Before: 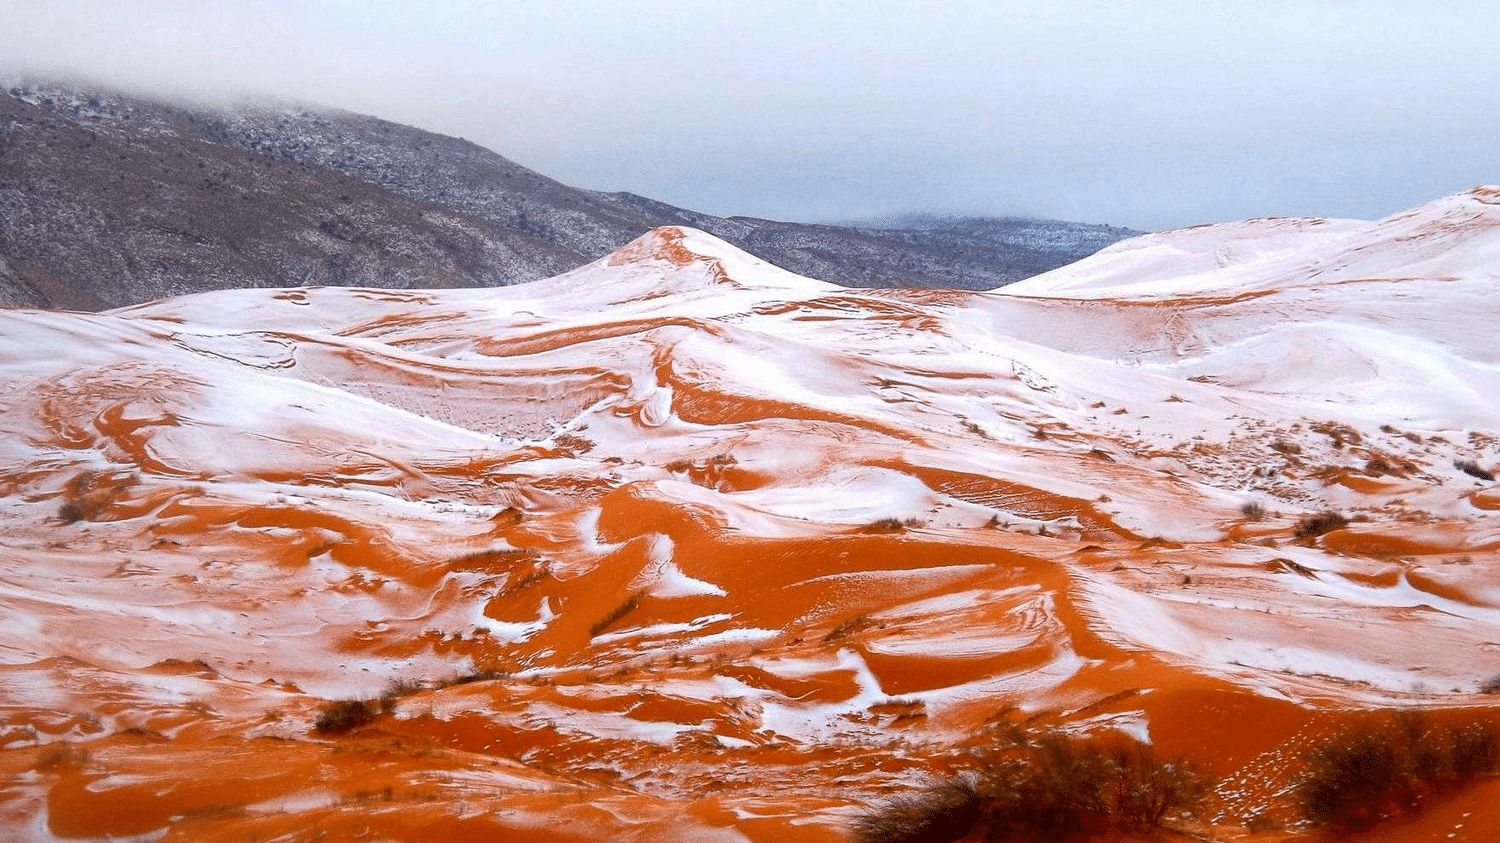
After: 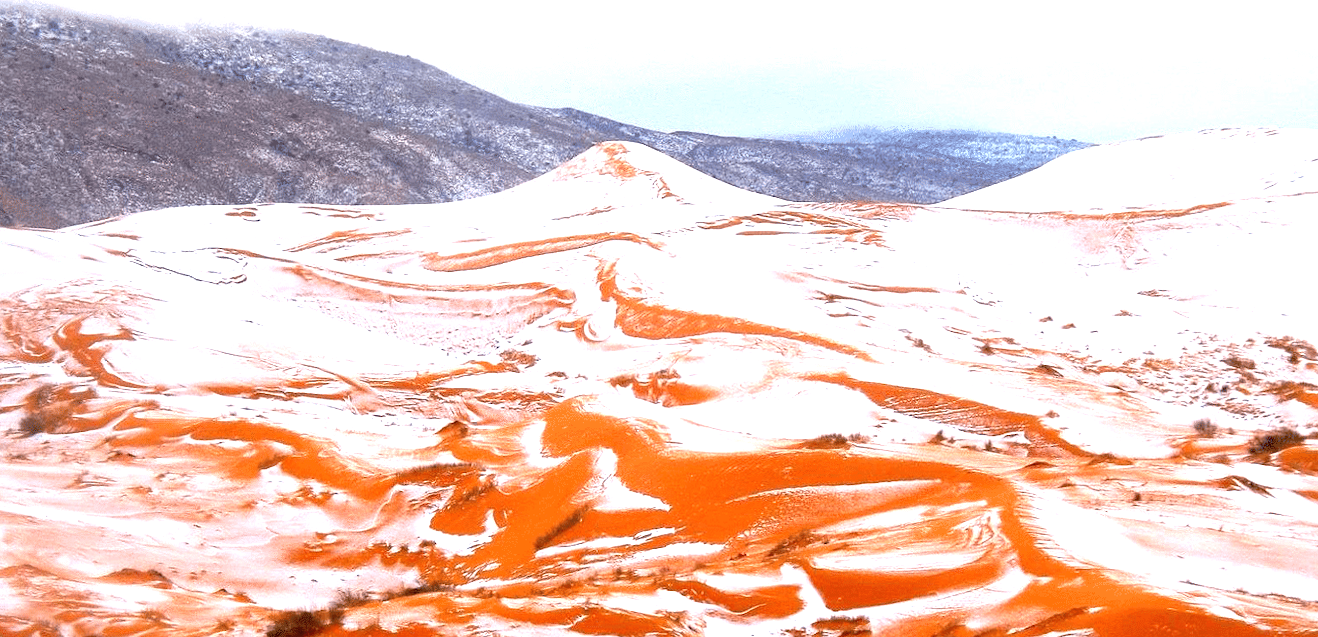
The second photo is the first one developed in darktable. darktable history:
rotate and perspective: lens shift (horizontal) -0.055, automatic cropping off
exposure: black level correction 0, exposure 1 EV, compensate exposure bias true, compensate highlight preservation false
crop and rotate: left 2.425%, top 11.305%, right 9.6%, bottom 15.08%
